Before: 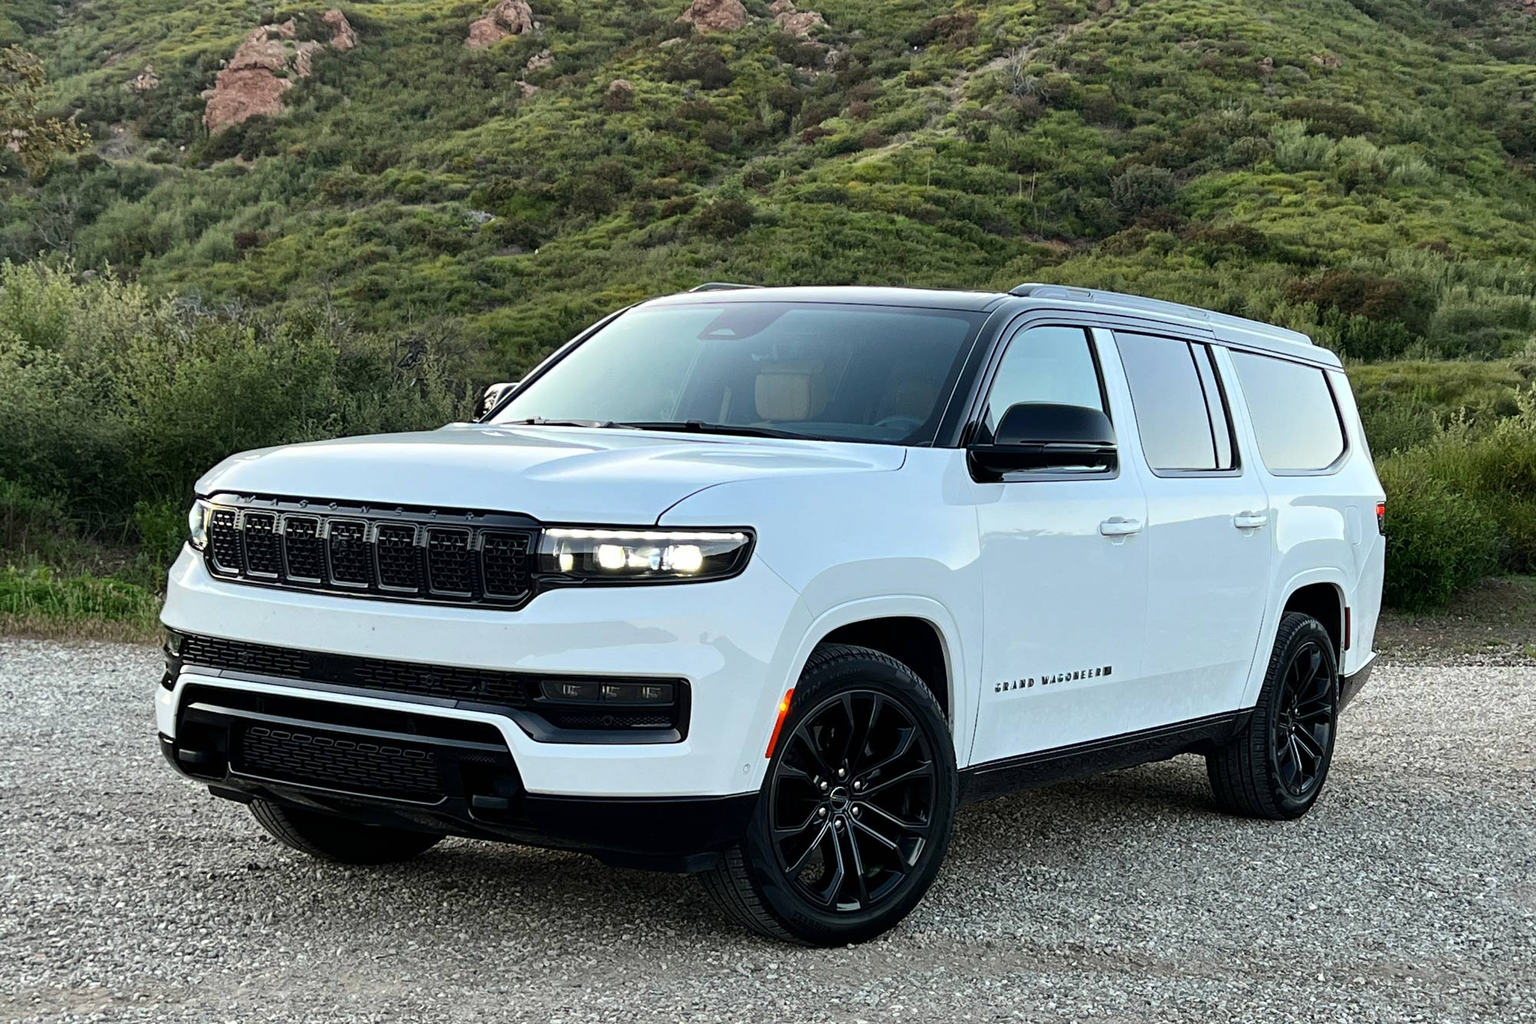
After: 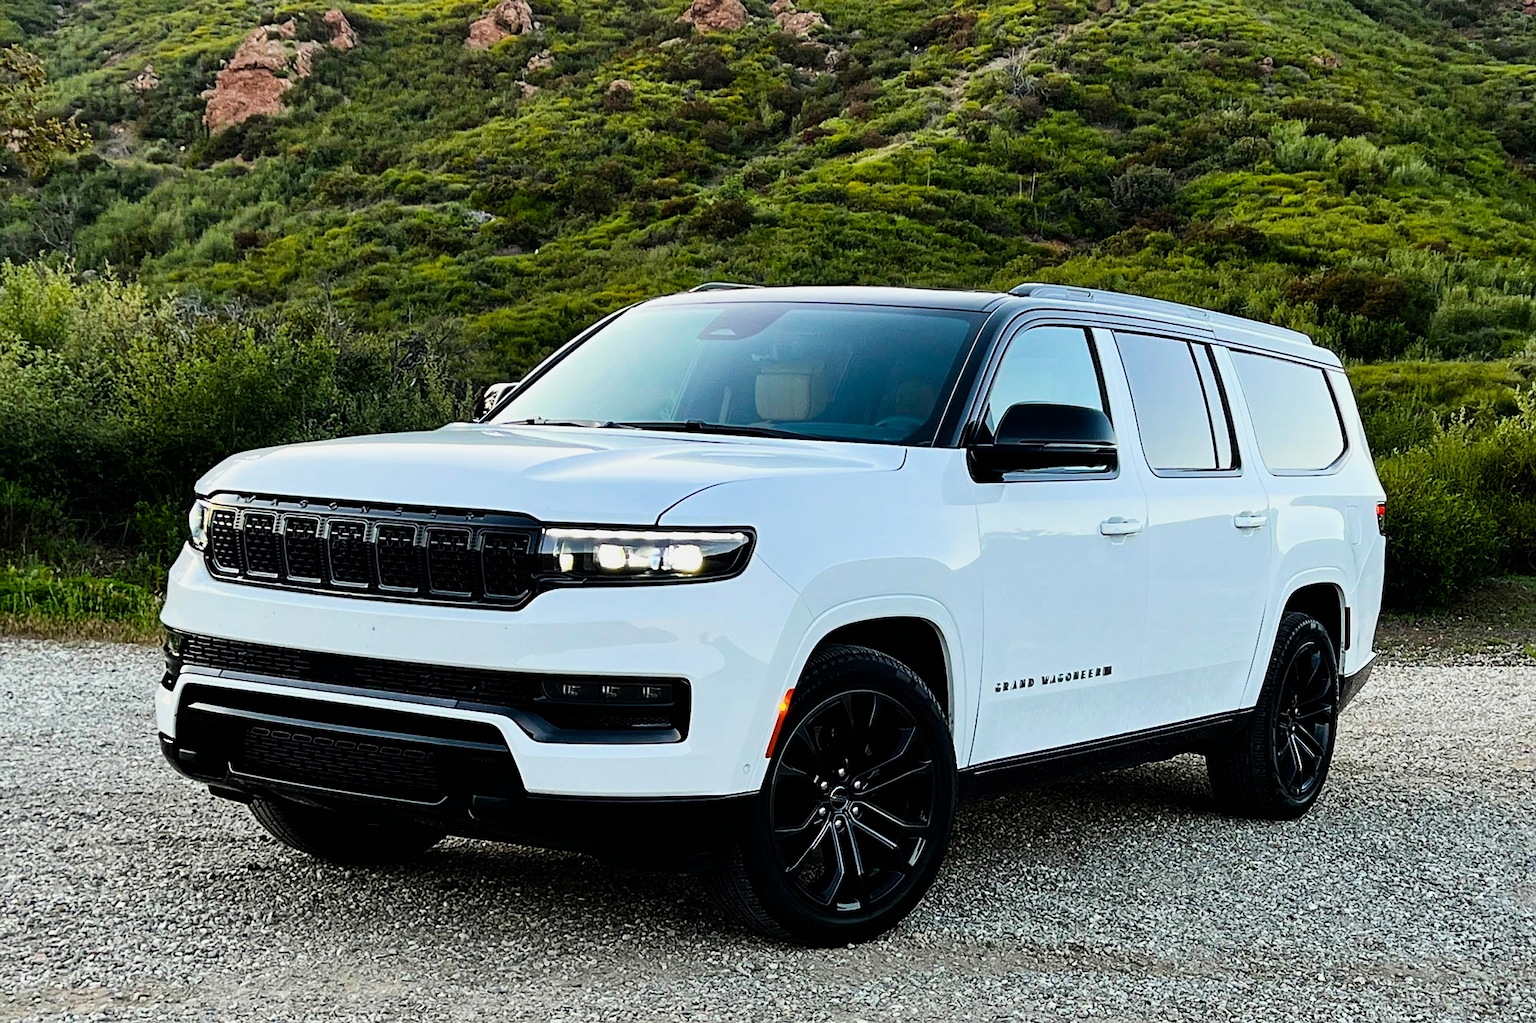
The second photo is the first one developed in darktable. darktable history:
filmic rgb: black relative exposure -7.65 EV, hardness 4.02, contrast 1.1, highlights saturation mix -30%
color balance rgb: linear chroma grading › global chroma 9%, perceptual saturation grading › global saturation 36%, perceptual saturation grading › shadows 35%, perceptual brilliance grading › global brilliance 15%, perceptual brilliance grading › shadows -35%, global vibrance 15%
sharpen: radius 1.458, amount 0.398, threshold 1.271
